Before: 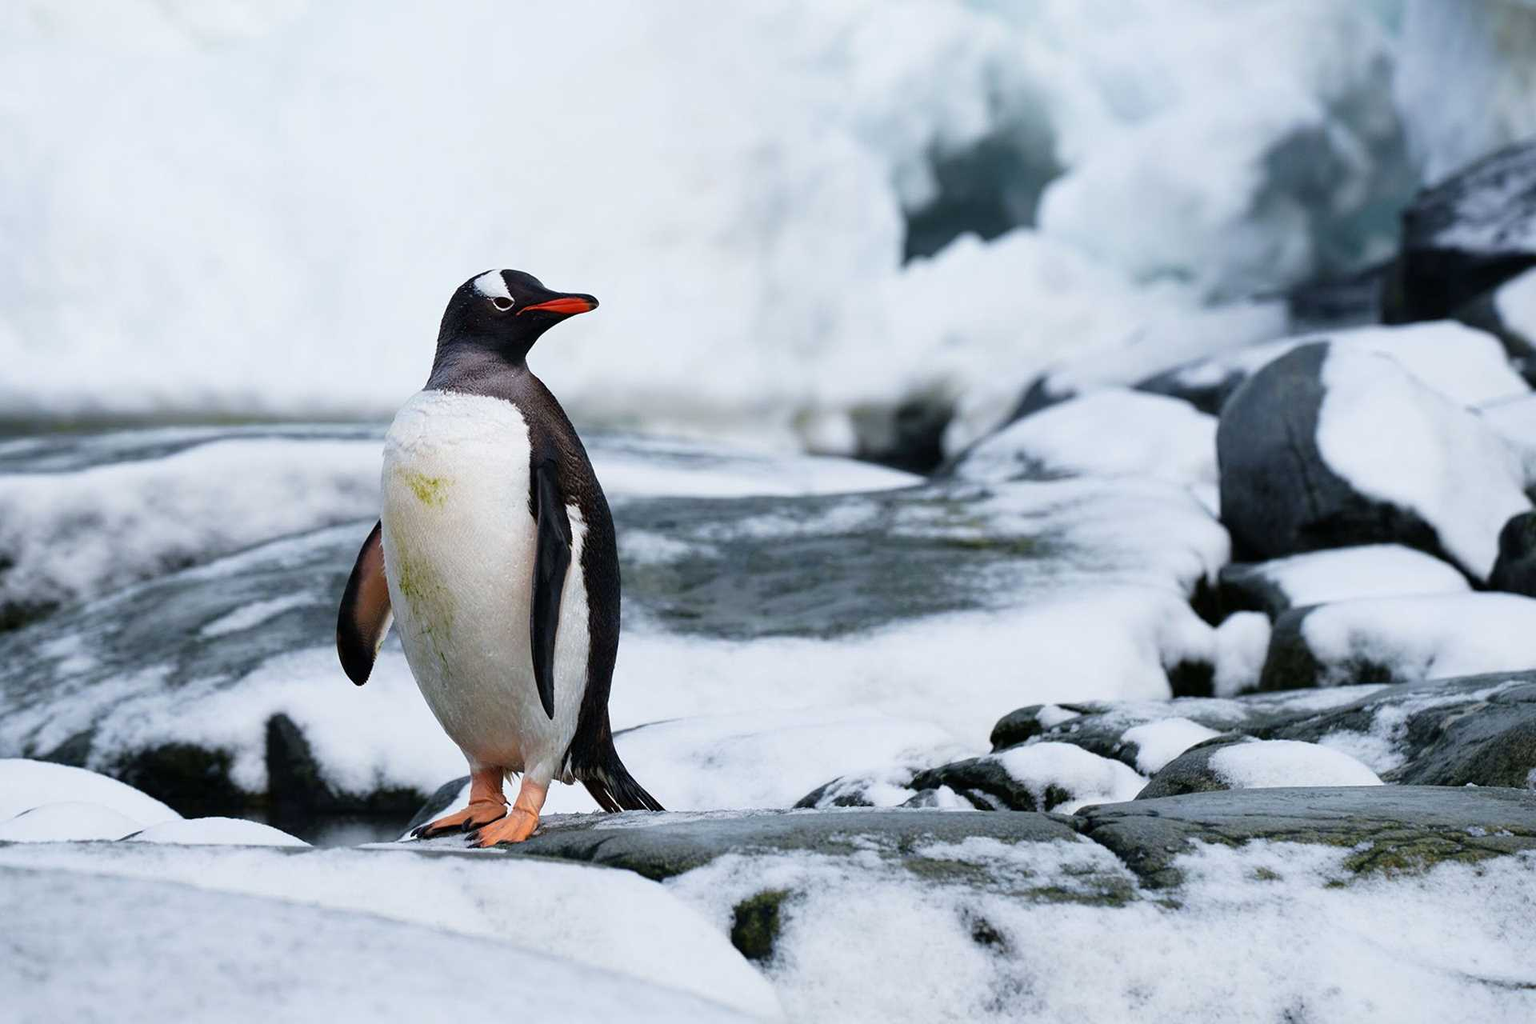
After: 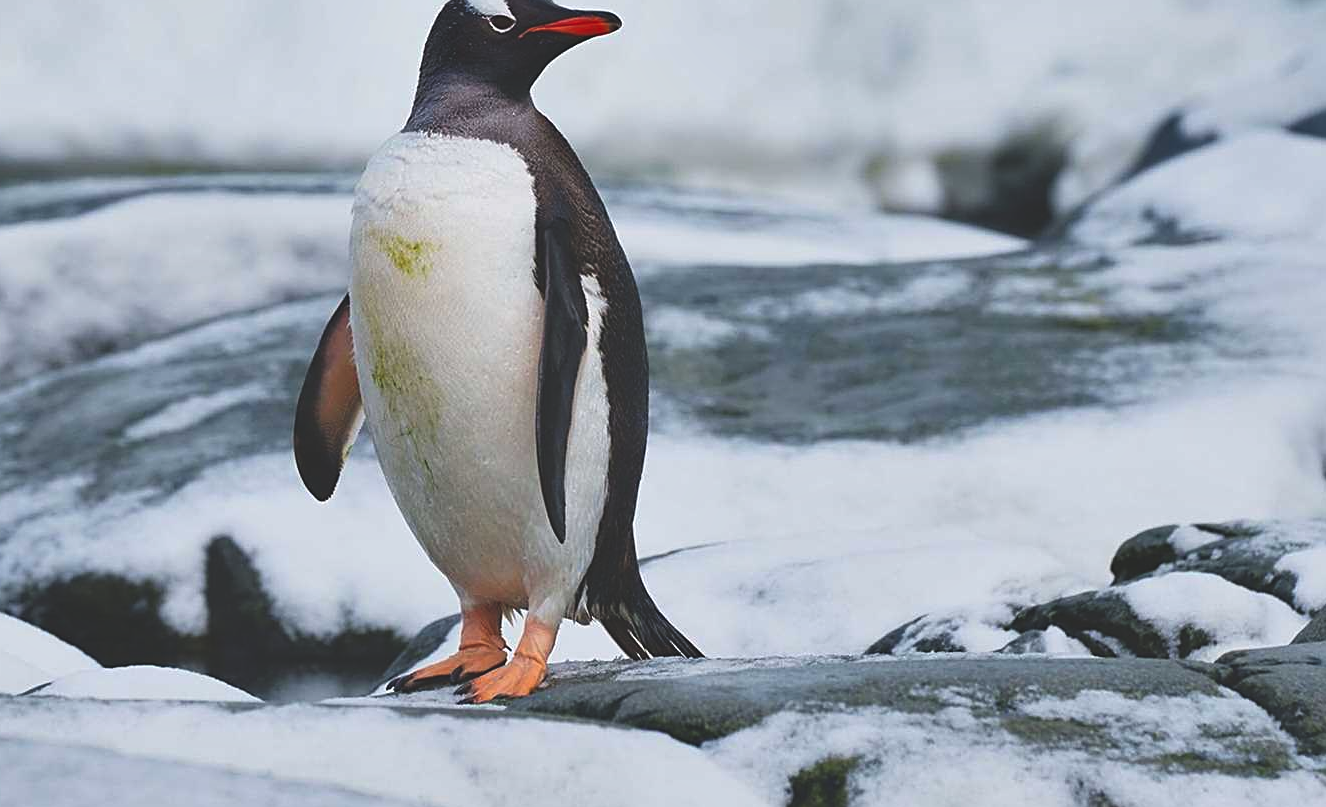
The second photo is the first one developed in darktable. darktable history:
exposure: black level correction -0.016, compensate exposure bias true, compensate highlight preservation false
shadows and highlights: soften with gaussian
contrast brightness saturation: contrast -0.097, brightness 0.046, saturation 0.077
crop: left 6.651%, top 27.872%, right 24.246%, bottom 9.075%
sharpen: on, module defaults
